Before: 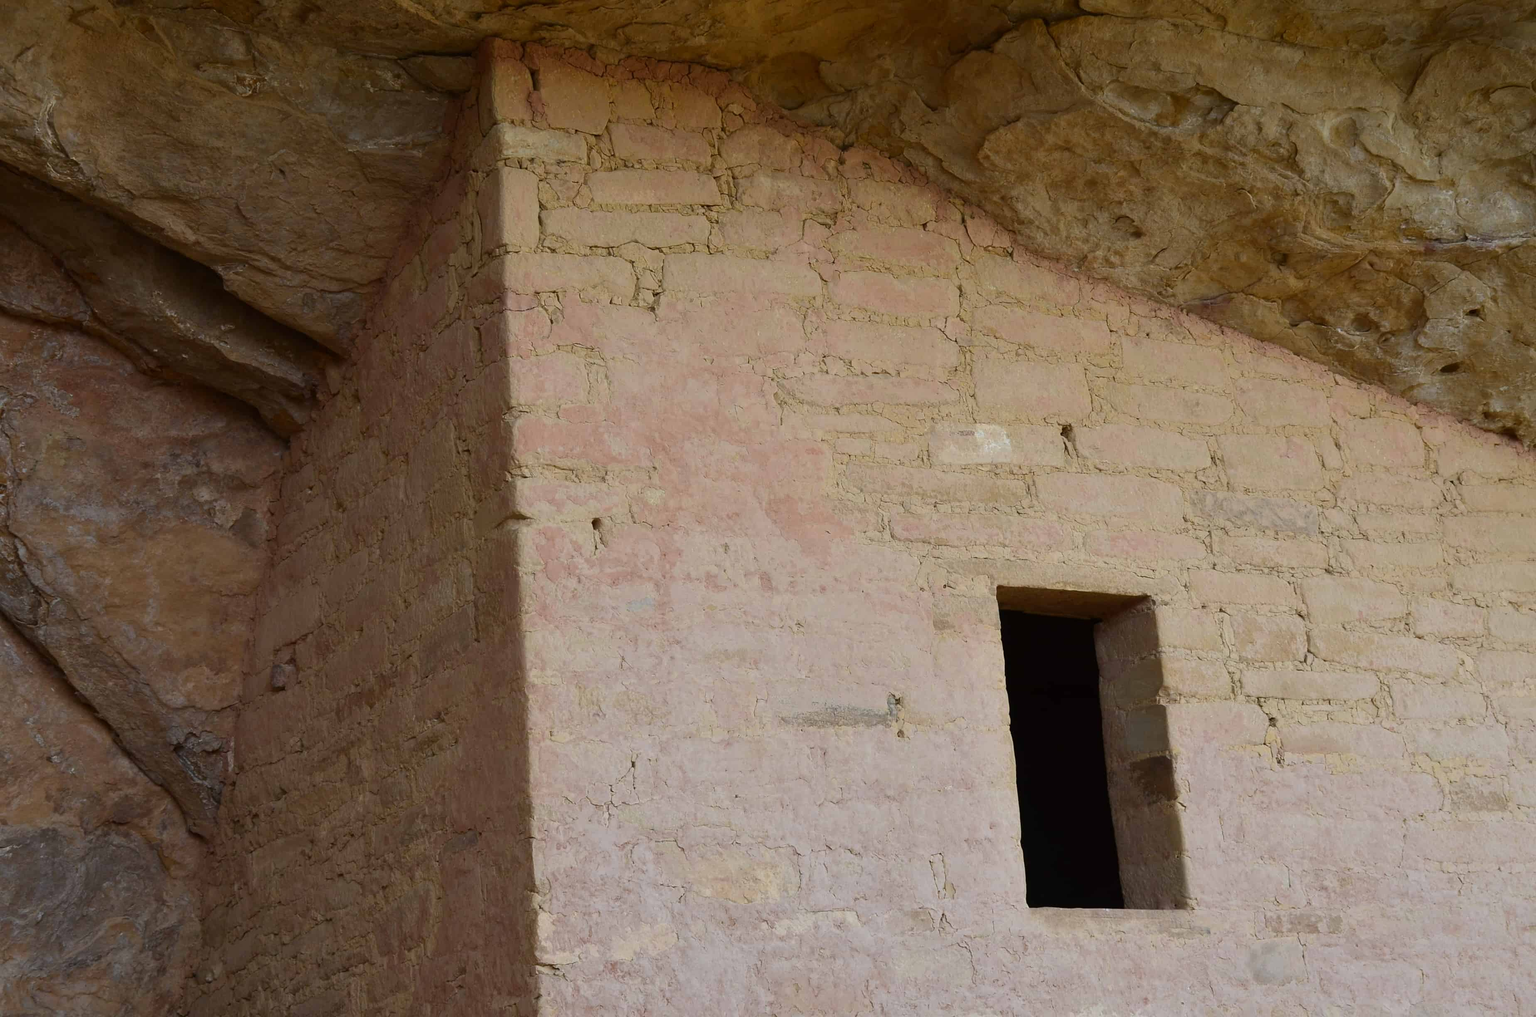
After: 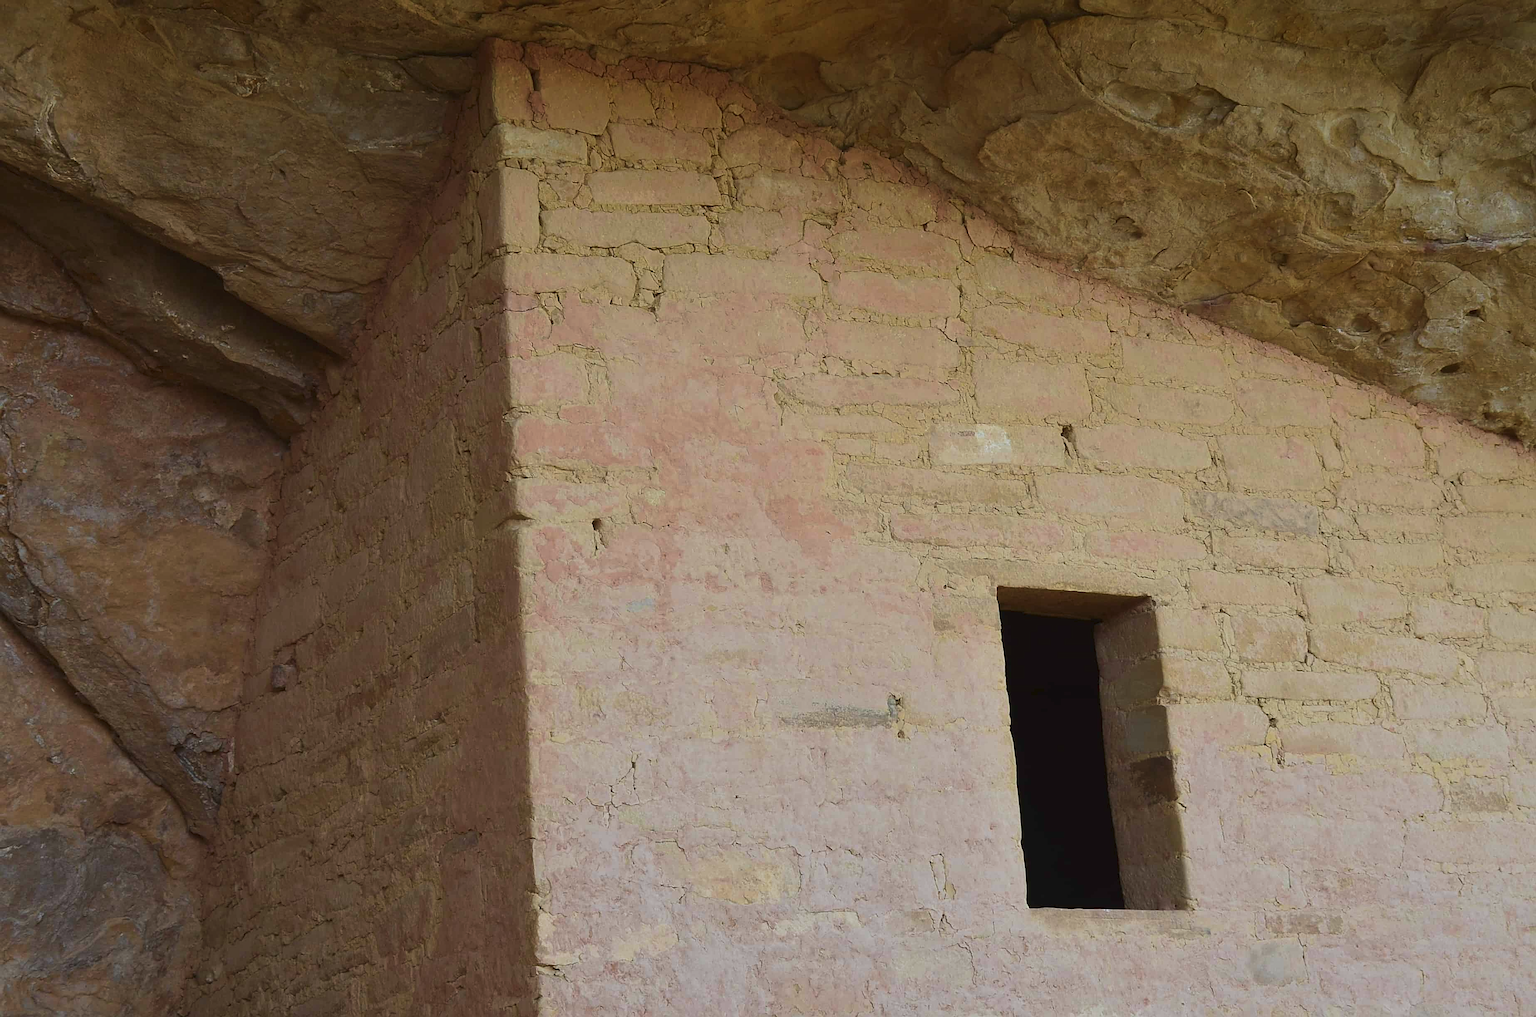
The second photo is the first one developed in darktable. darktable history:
tone curve: curves: ch0 [(0, 0) (0.003, 0.032) (0.011, 0.04) (0.025, 0.058) (0.044, 0.084) (0.069, 0.107) (0.1, 0.13) (0.136, 0.158) (0.177, 0.193) (0.224, 0.236) (0.277, 0.283) (0.335, 0.335) (0.399, 0.399) (0.468, 0.467) (0.543, 0.533) (0.623, 0.612) (0.709, 0.698) (0.801, 0.776) (0.898, 0.848) (1, 1)], preserve colors none
white balance: red 0.978, blue 0.999
bloom: size 13.65%, threshold 98.39%, strength 4.82%
velvia: on, module defaults
sharpen: on, module defaults
